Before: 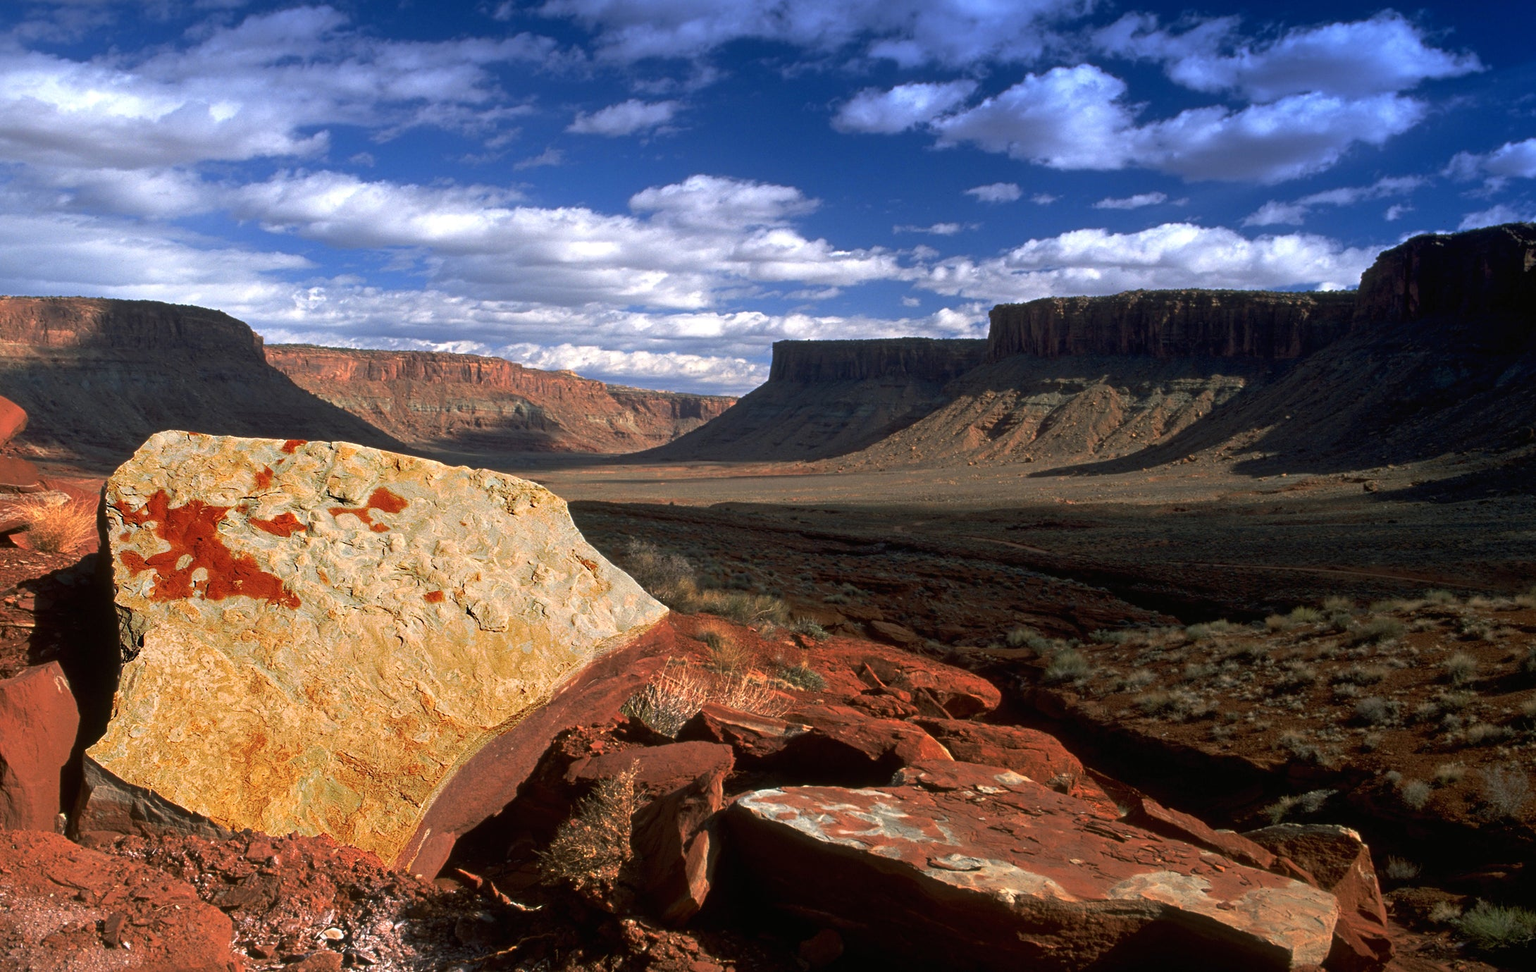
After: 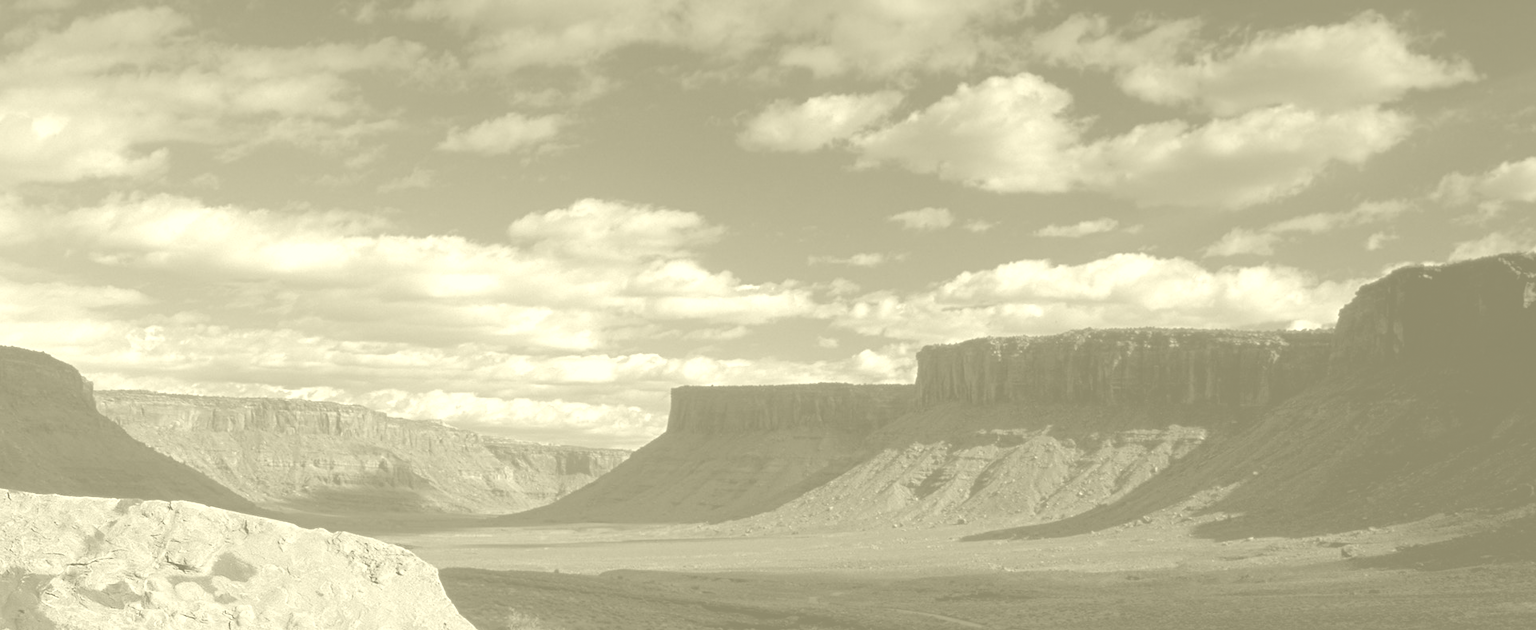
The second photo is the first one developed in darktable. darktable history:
crop and rotate: left 11.812%, bottom 42.776%
colorize: hue 43.2°, saturation 40%, version 1
grain: coarseness 0.81 ISO, strength 1.34%, mid-tones bias 0%
